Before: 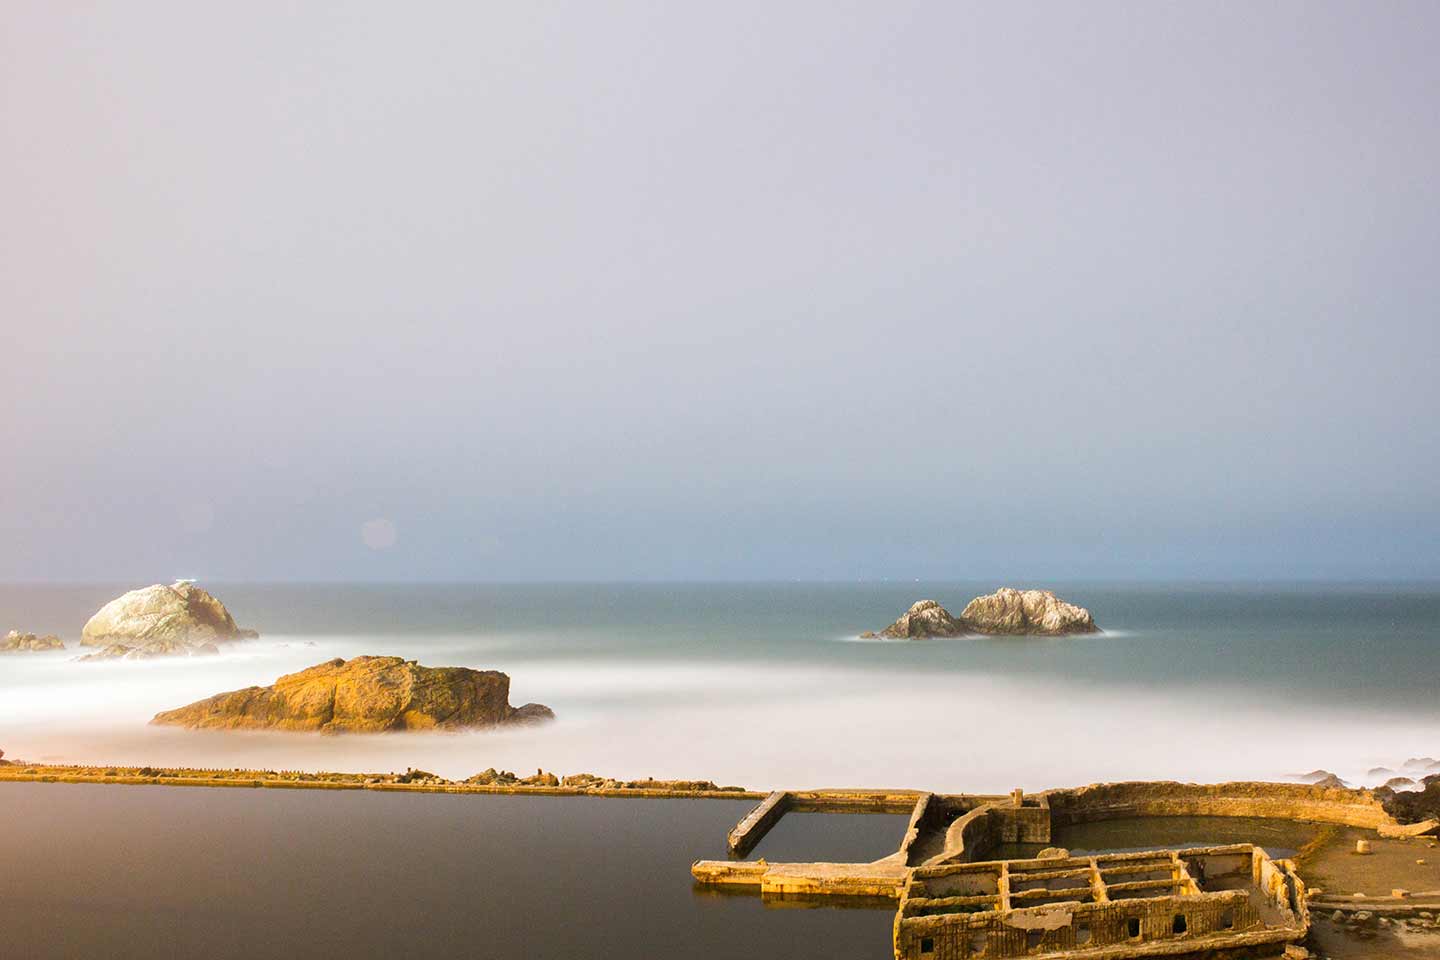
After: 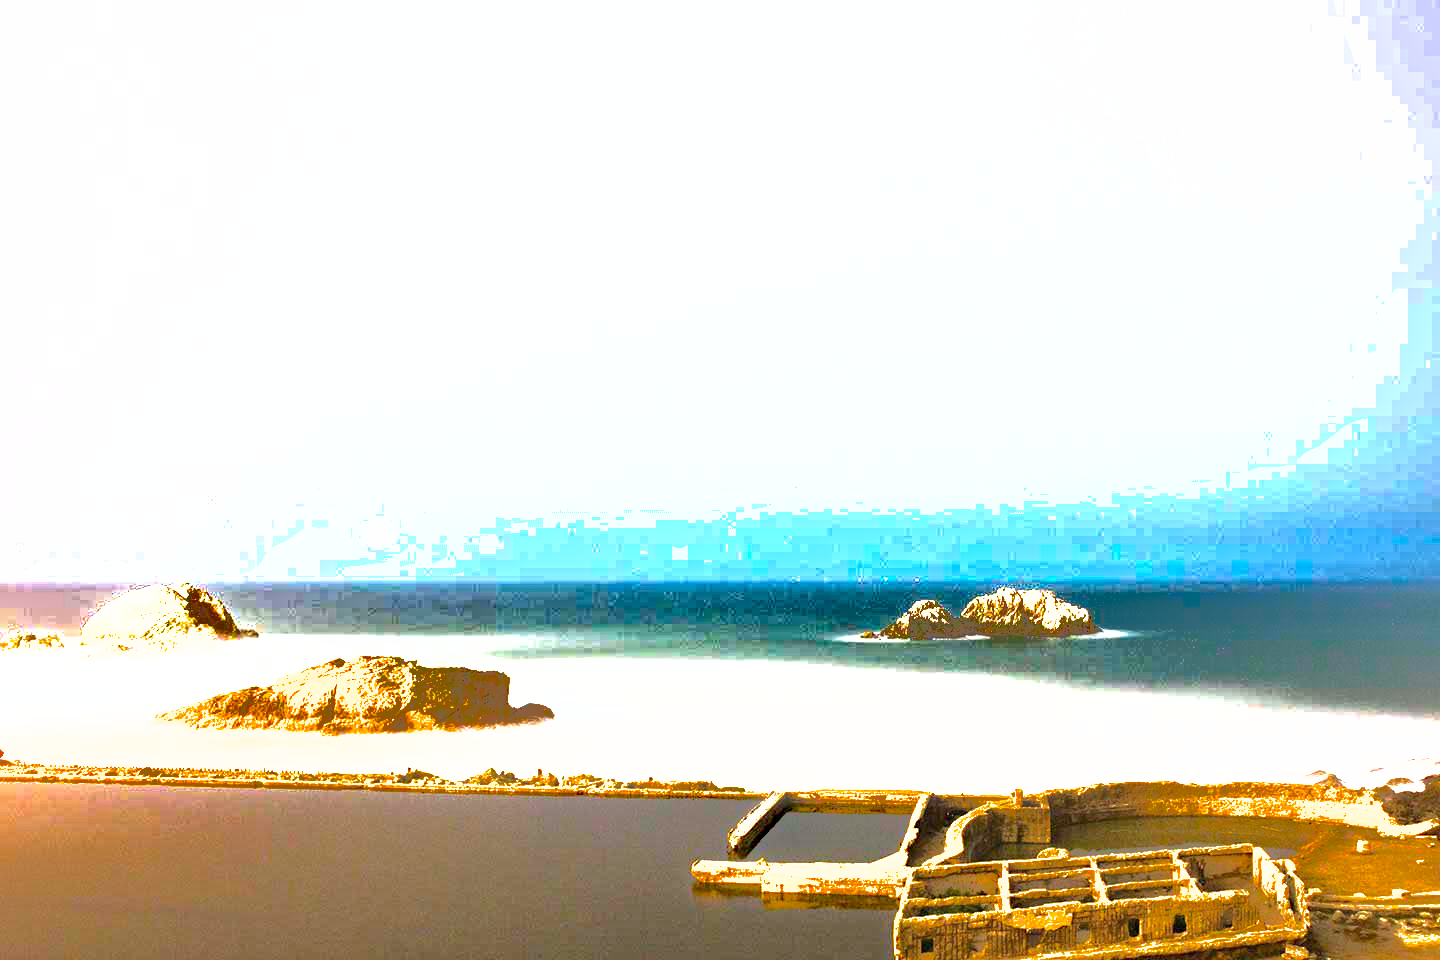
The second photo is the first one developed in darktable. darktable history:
shadows and highlights: shadows 25.13, highlights -70.54
haze removal: strength 0.523, distance 0.919, compatibility mode true, adaptive false
exposure: black level correction 0, exposure 1.626 EV, compensate highlight preservation false
